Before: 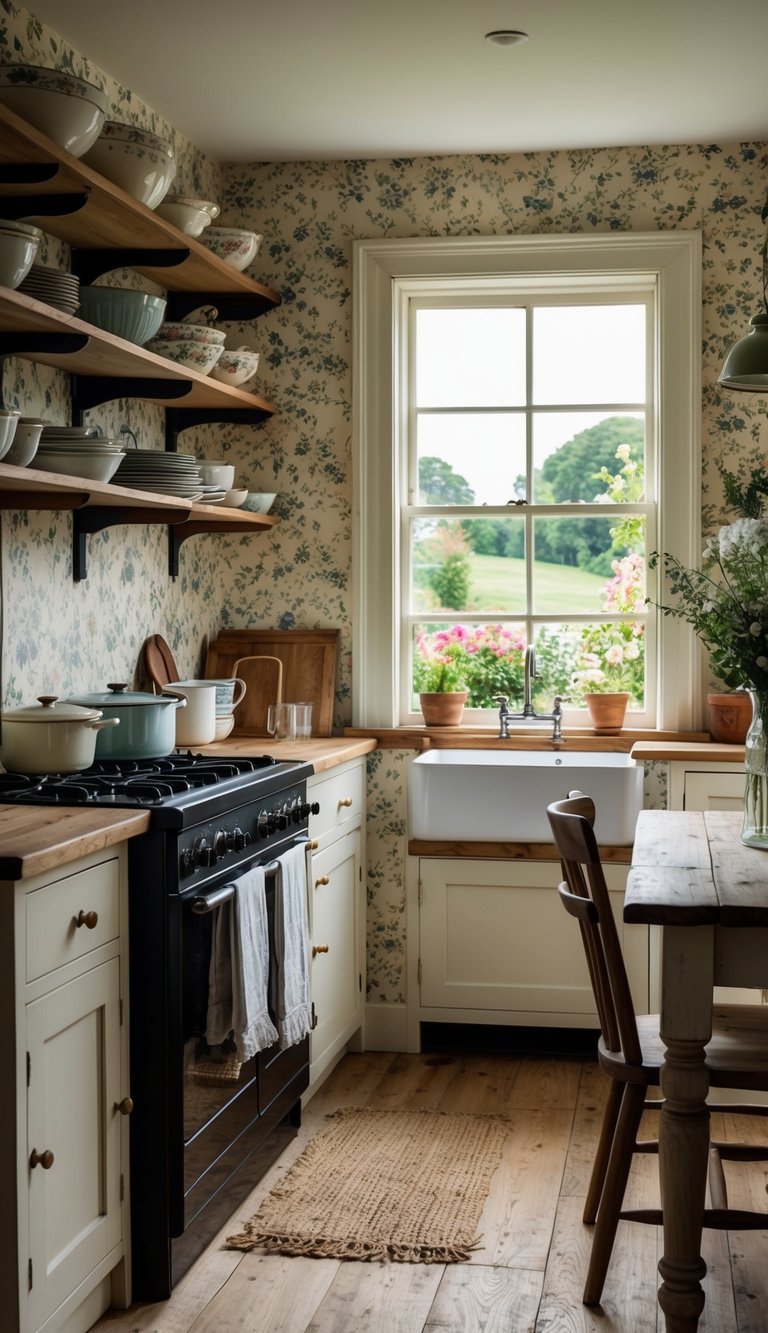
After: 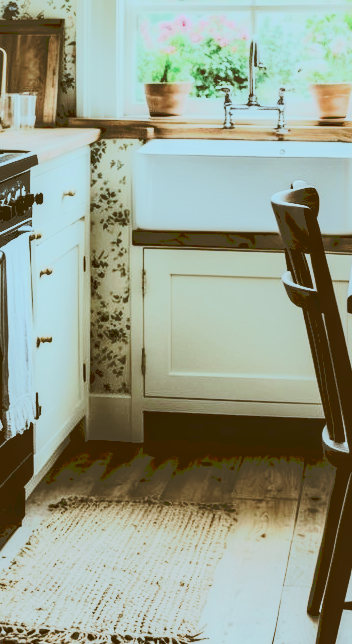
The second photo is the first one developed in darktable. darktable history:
crop: left 35.976%, top 45.819%, right 18.162%, bottom 5.807%
color zones: curves: ch2 [(0, 0.5) (0.143, 0.517) (0.286, 0.571) (0.429, 0.522) (0.571, 0.5) (0.714, 0.5) (0.857, 0.5) (1, 0.5)]
color correction: highlights a* -14.62, highlights b* -16.22, shadows a* 10.12, shadows b* 29.4
filmic rgb: black relative exposure -5 EV, hardness 2.88, contrast 1.4, highlights saturation mix -20%
rgb curve: curves: ch0 [(0, 0) (0.21, 0.15) (0.24, 0.21) (0.5, 0.75) (0.75, 0.96) (0.89, 0.99) (1, 1)]; ch1 [(0, 0.02) (0.21, 0.13) (0.25, 0.2) (0.5, 0.67) (0.75, 0.9) (0.89, 0.97) (1, 1)]; ch2 [(0, 0.02) (0.21, 0.13) (0.25, 0.2) (0.5, 0.67) (0.75, 0.9) (0.89, 0.97) (1, 1)], compensate middle gray true
local contrast: on, module defaults
tone curve: curves: ch0 [(0, 0) (0.003, 0.264) (0.011, 0.264) (0.025, 0.265) (0.044, 0.269) (0.069, 0.273) (0.1, 0.28) (0.136, 0.292) (0.177, 0.309) (0.224, 0.336) (0.277, 0.371) (0.335, 0.412) (0.399, 0.469) (0.468, 0.533) (0.543, 0.595) (0.623, 0.66) (0.709, 0.73) (0.801, 0.8) (0.898, 0.854) (1, 1)], preserve colors none
